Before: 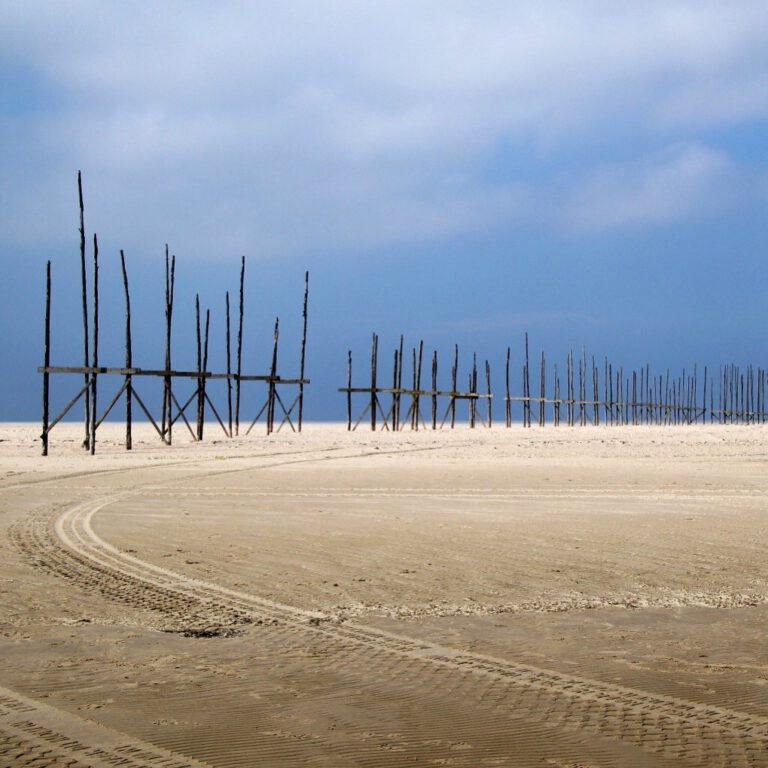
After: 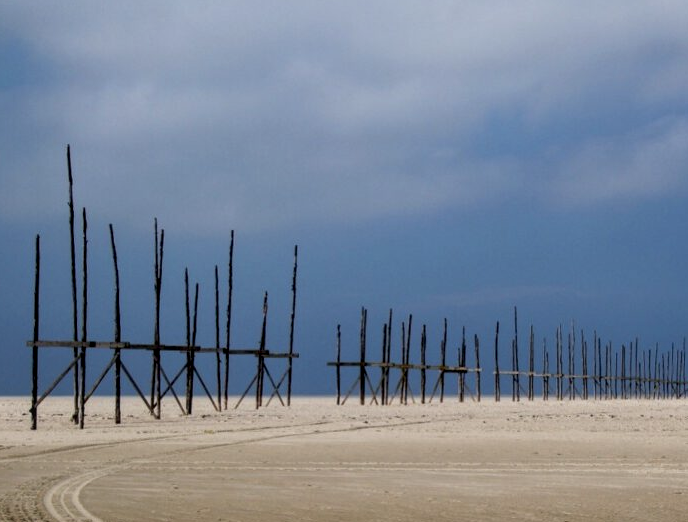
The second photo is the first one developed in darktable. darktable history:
shadows and highlights: shadows 0, highlights 40
crop: left 1.509%, top 3.452%, right 7.696%, bottom 28.452%
exposure: black level correction 0, exposure -0.766 EV, compensate highlight preservation false
local contrast: on, module defaults
